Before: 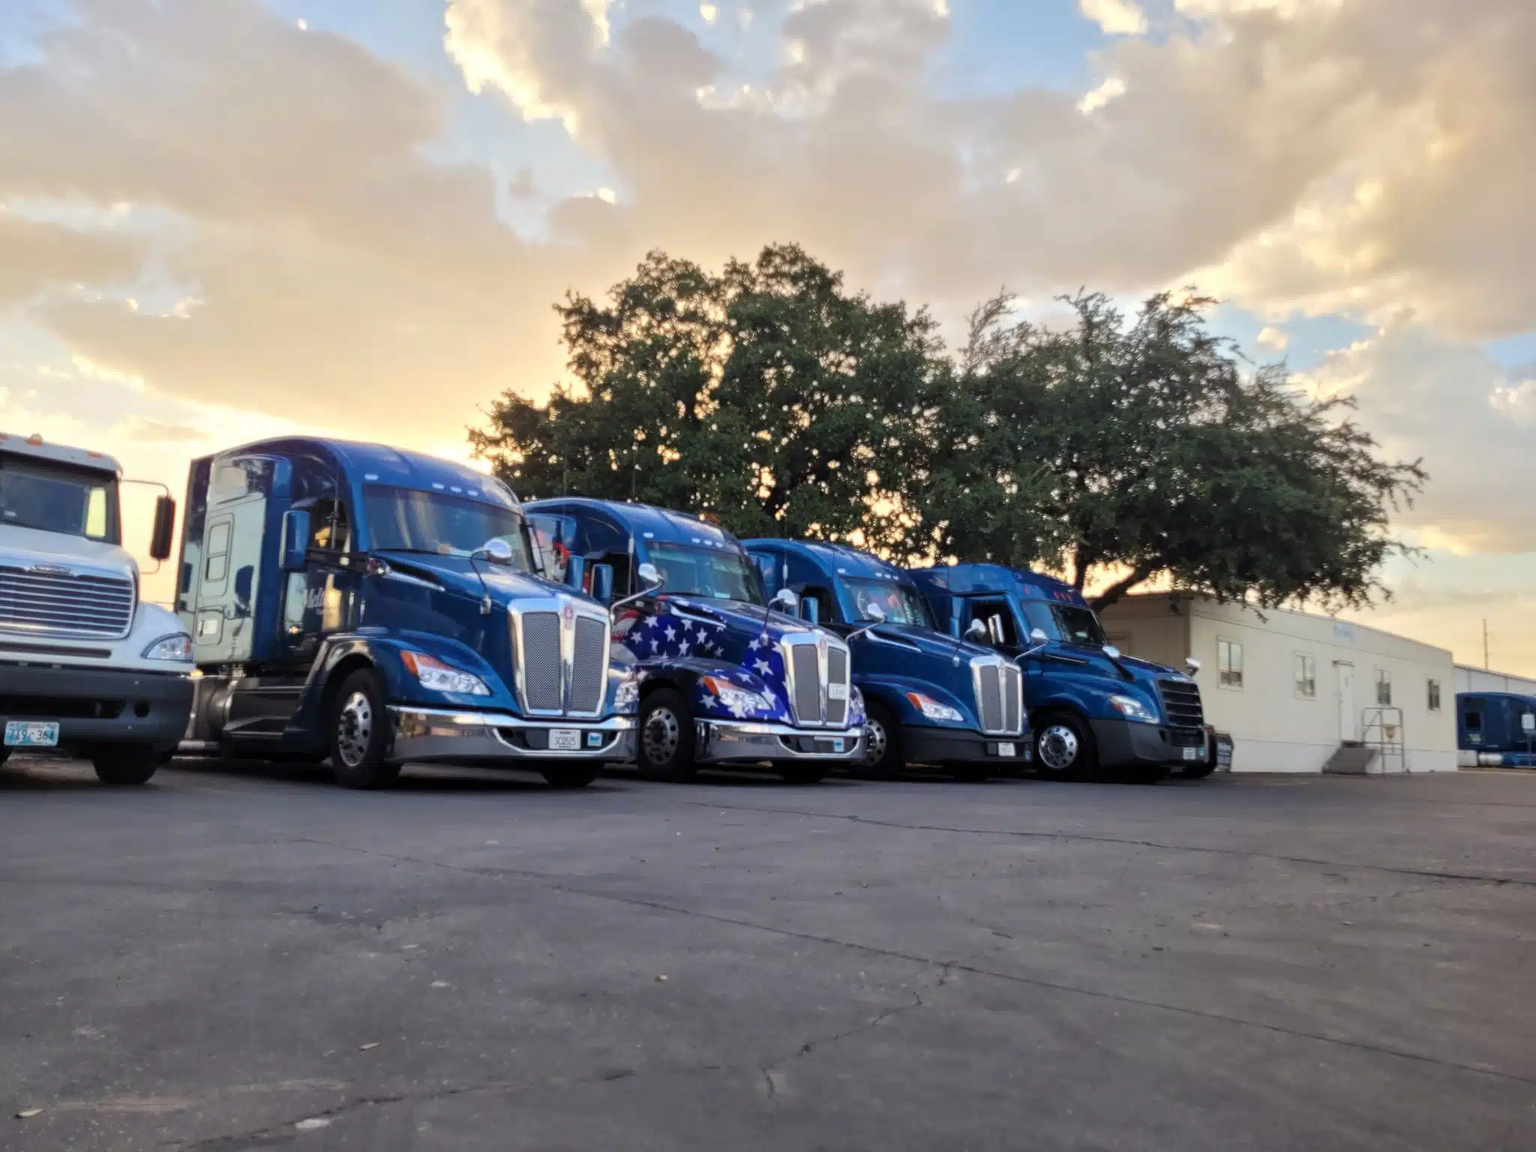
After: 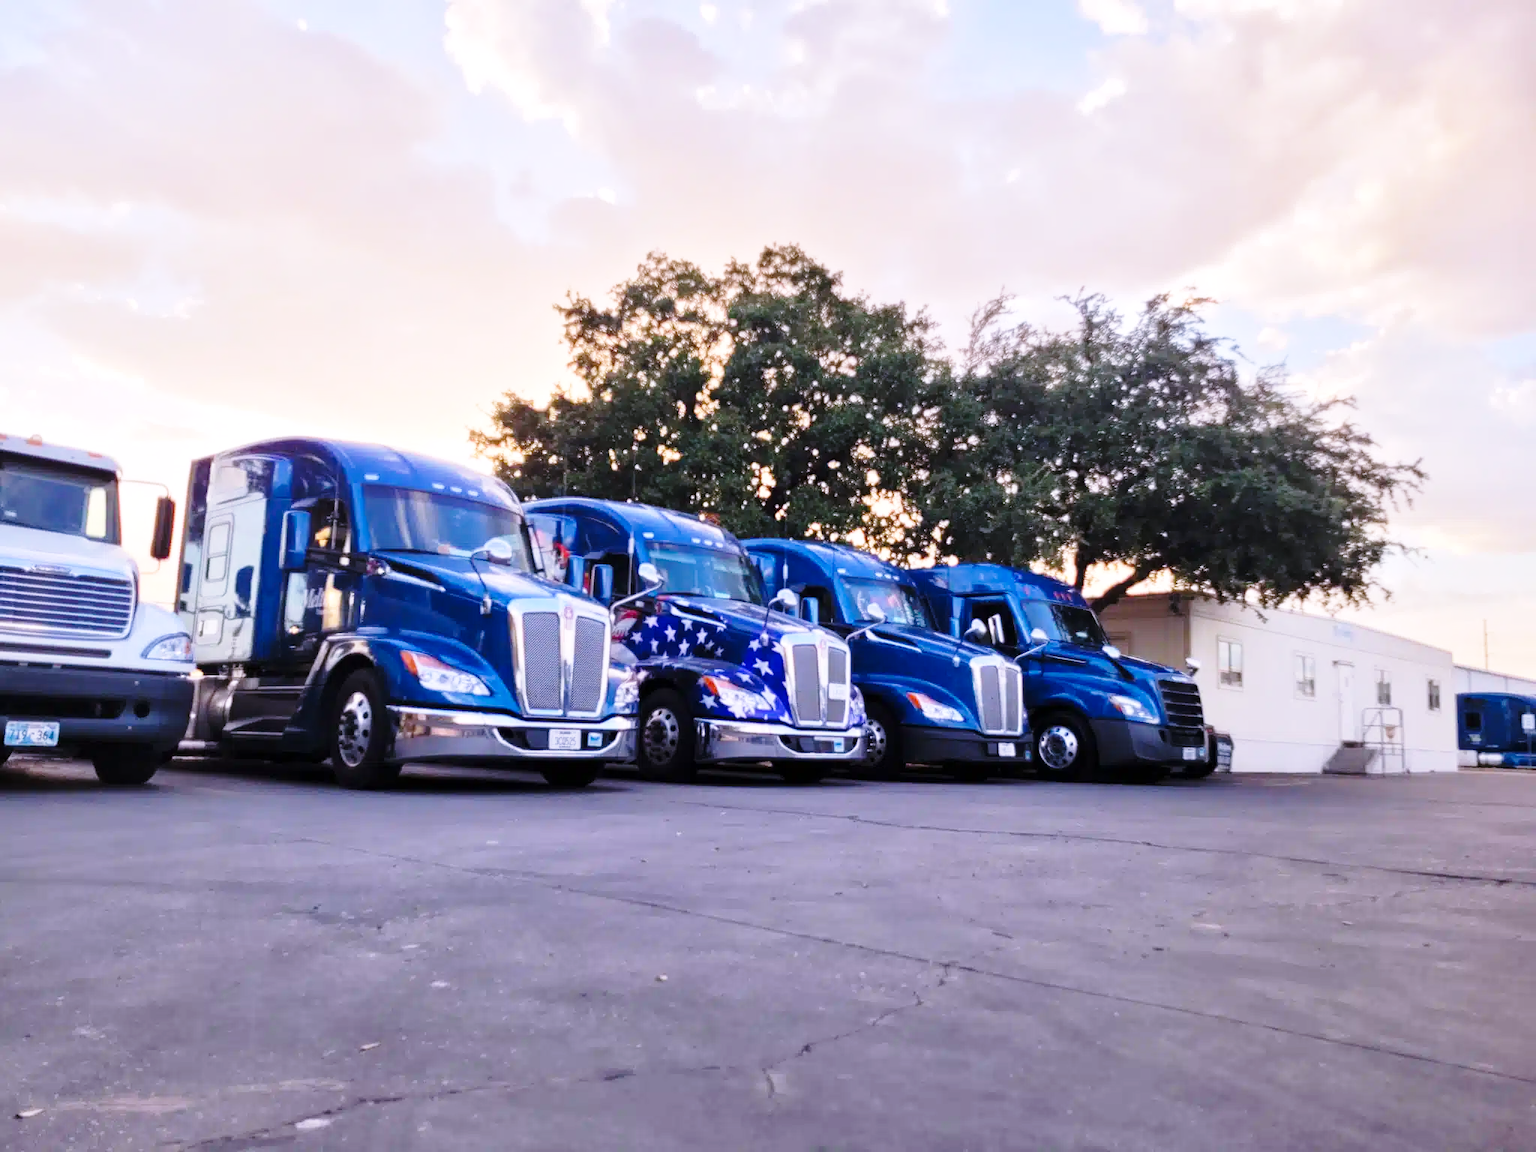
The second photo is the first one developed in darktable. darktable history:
white balance: red 1.042, blue 1.17
base curve: curves: ch0 [(0, 0) (0.028, 0.03) (0.121, 0.232) (0.46, 0.748) (0.859, 0.968) (1, 1)], preserve colors none
